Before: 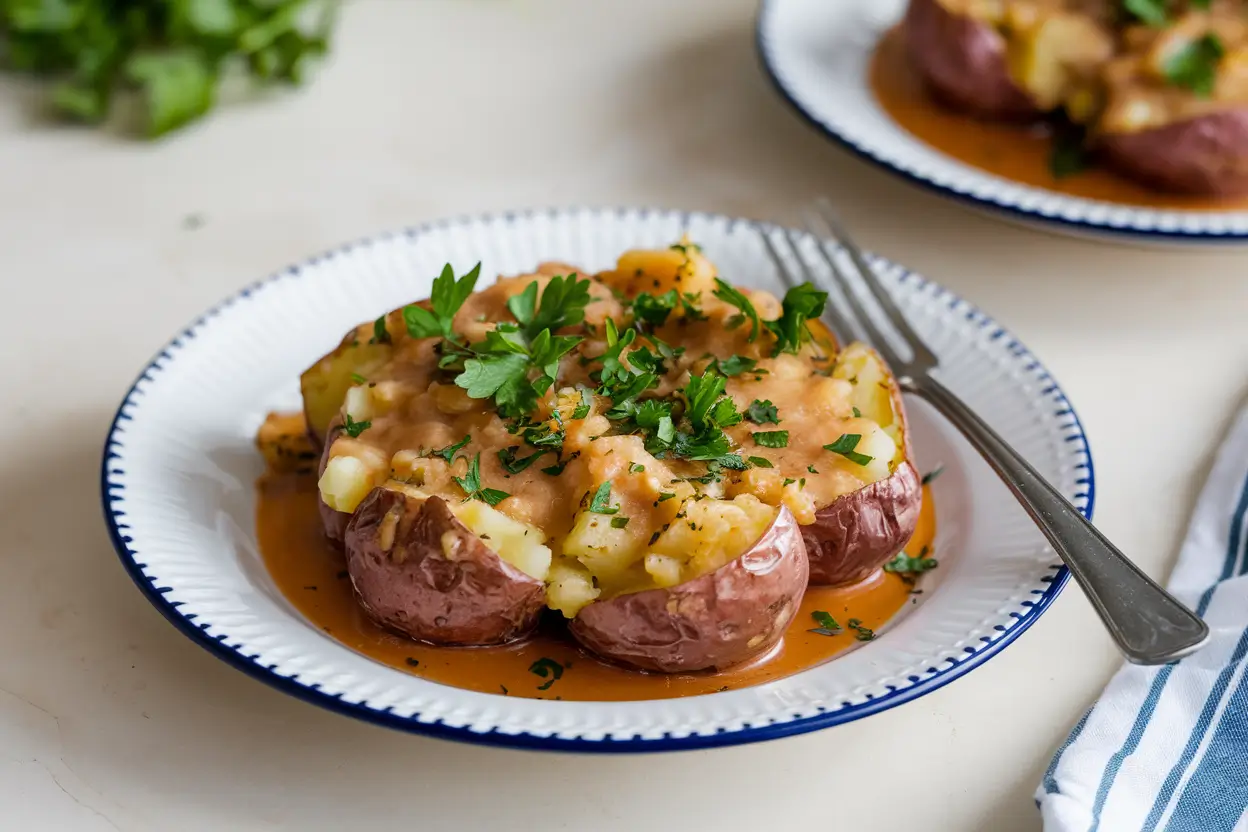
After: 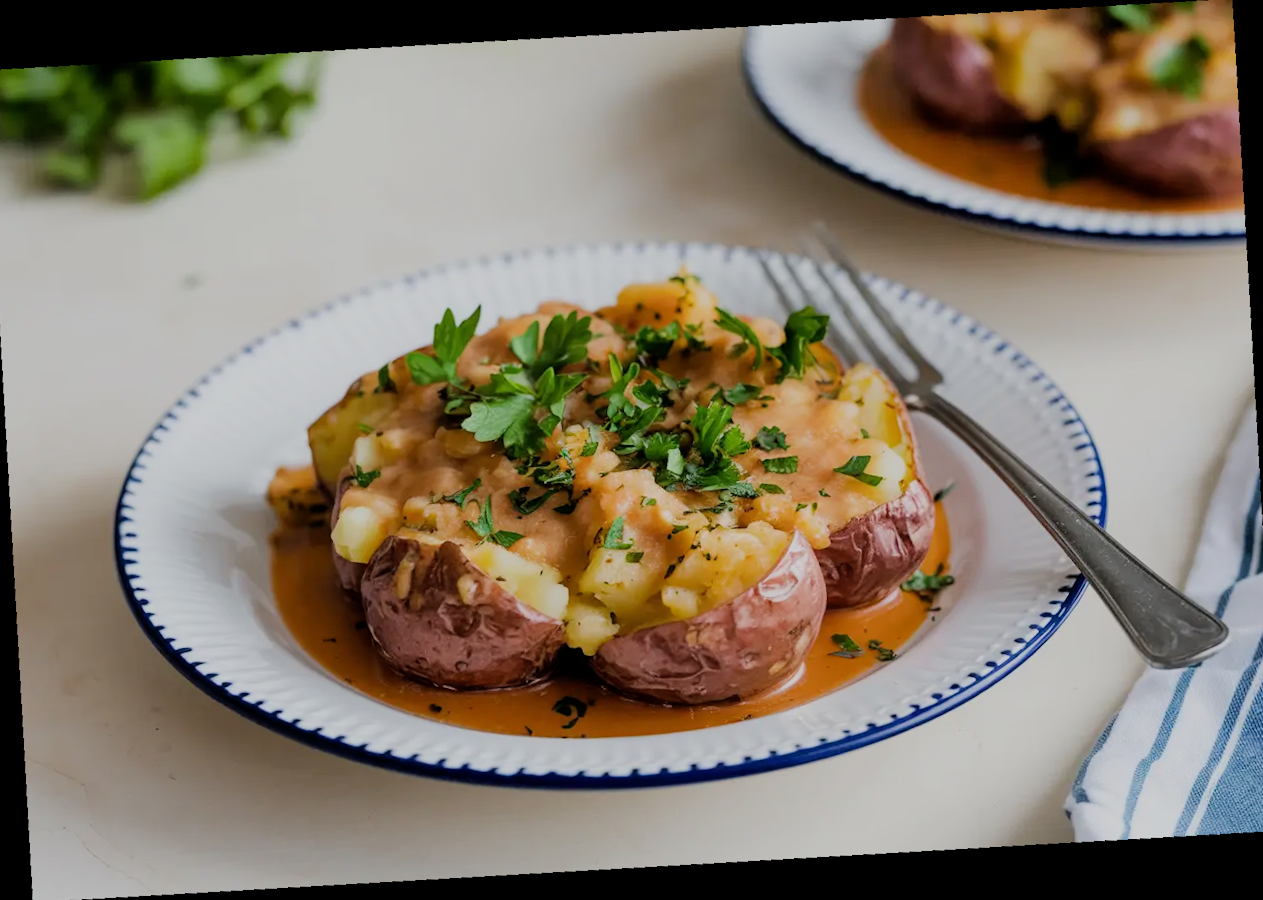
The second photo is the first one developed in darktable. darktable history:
rotate and perspective: rotation -4.98°, automatic cropping off
filmic rgb: black relative exposure -7.32 EV, white relative exposure 5.09 EV, hardness 3.2
crop and rotate: angle -1.69°
